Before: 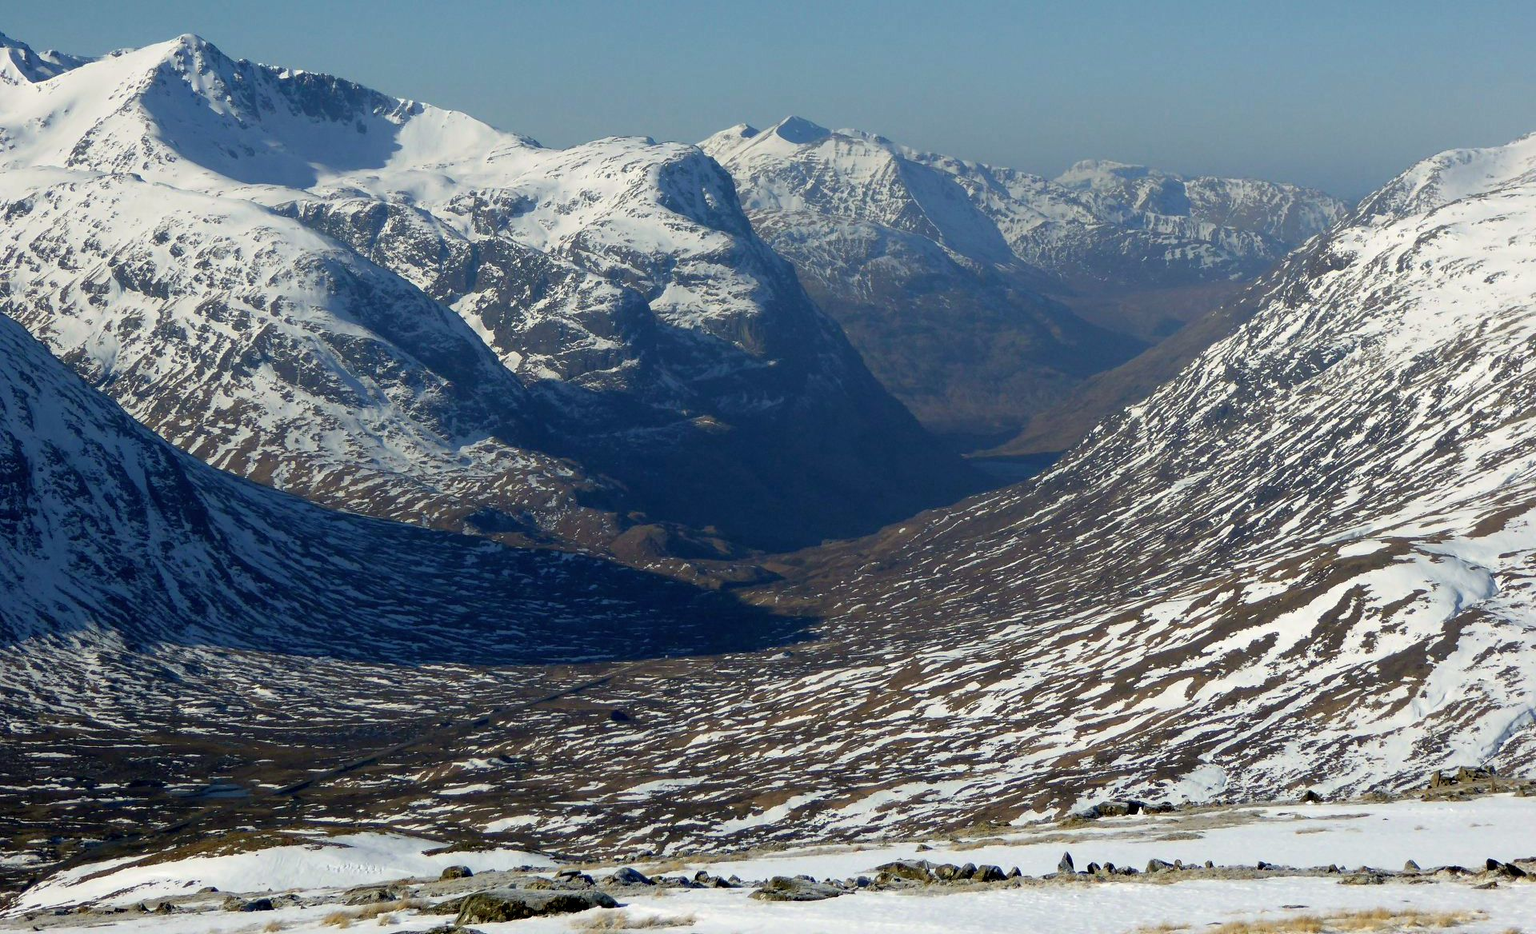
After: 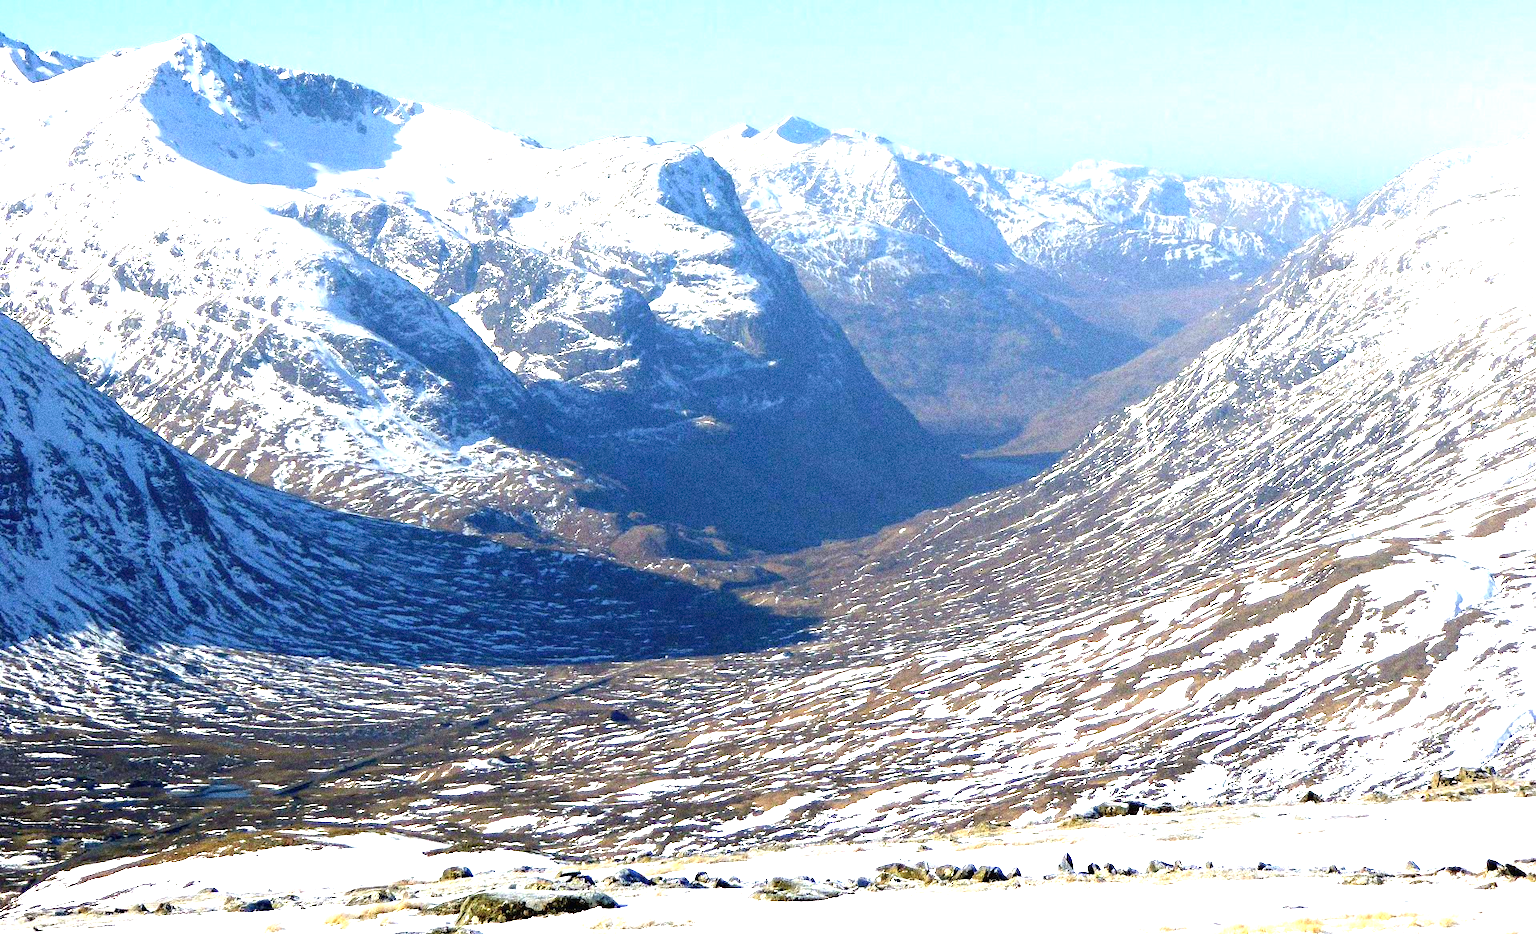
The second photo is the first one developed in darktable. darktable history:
grain: strength 49.07%
white balance: red 1.009, blue 1.027
exposure: black level correction 0, exposure 2 EV, compensate highlight preservation false
